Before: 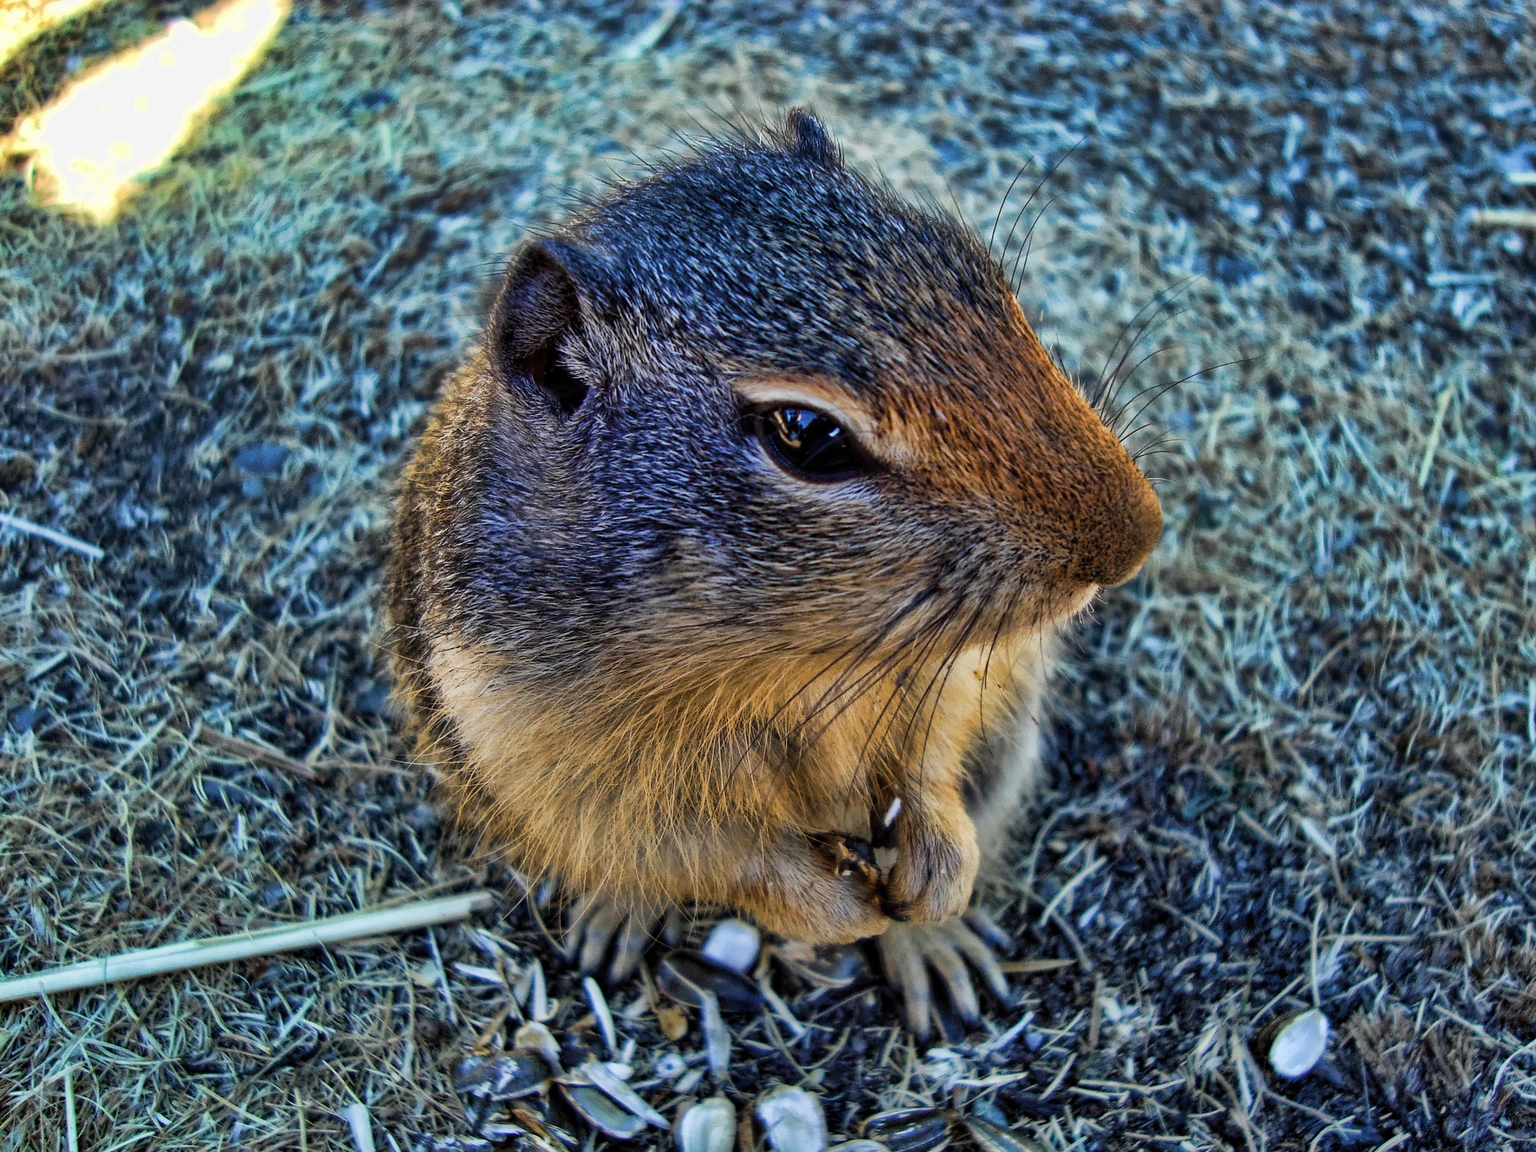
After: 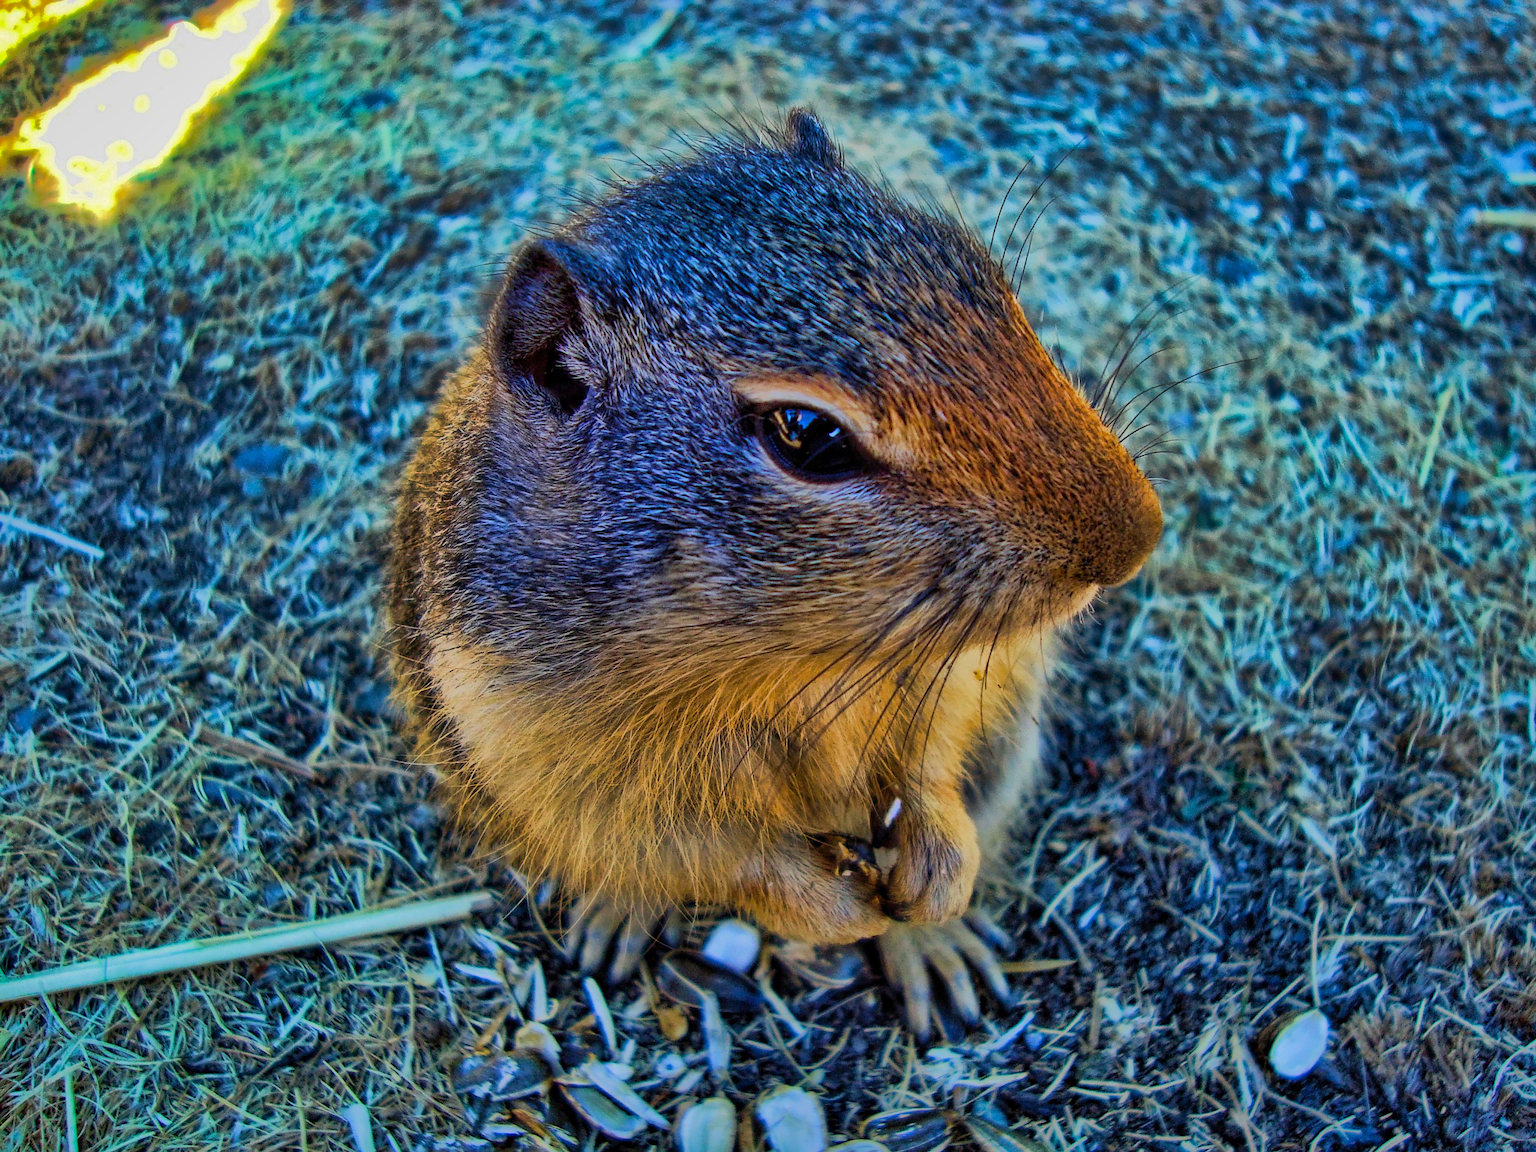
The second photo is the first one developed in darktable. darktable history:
shadows and highlights: shadows 38.43, highlights -74.54
contrast brightness saturation: brightness -0.02, saturation 0.35
velvia: on, module defaults
